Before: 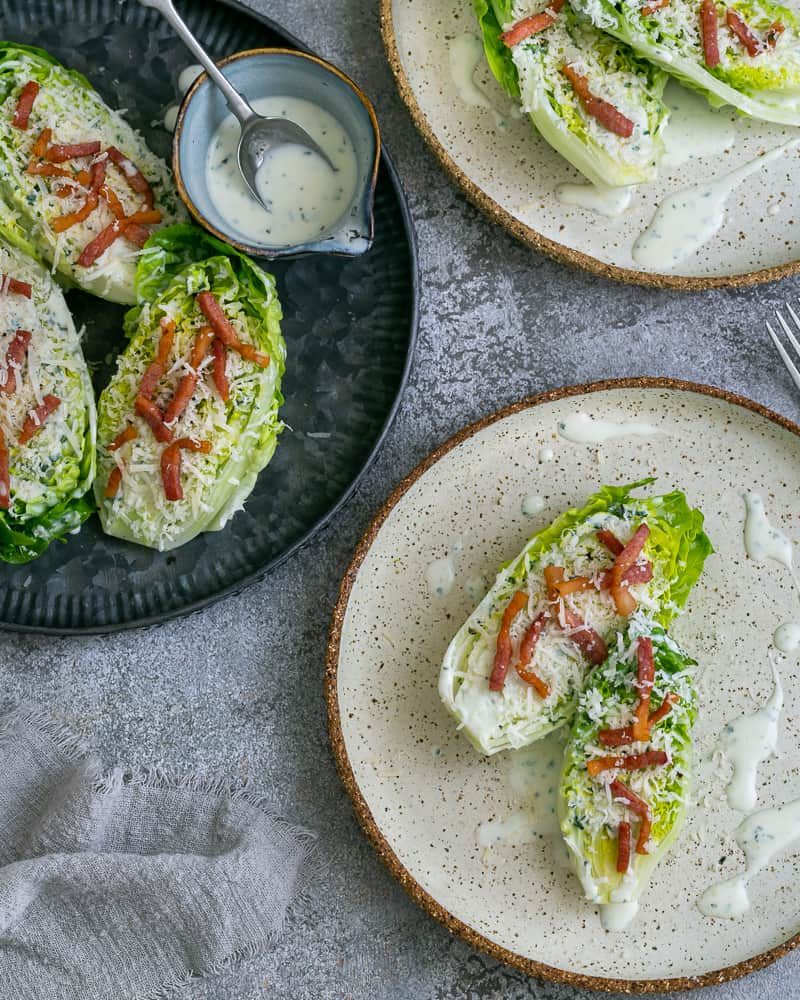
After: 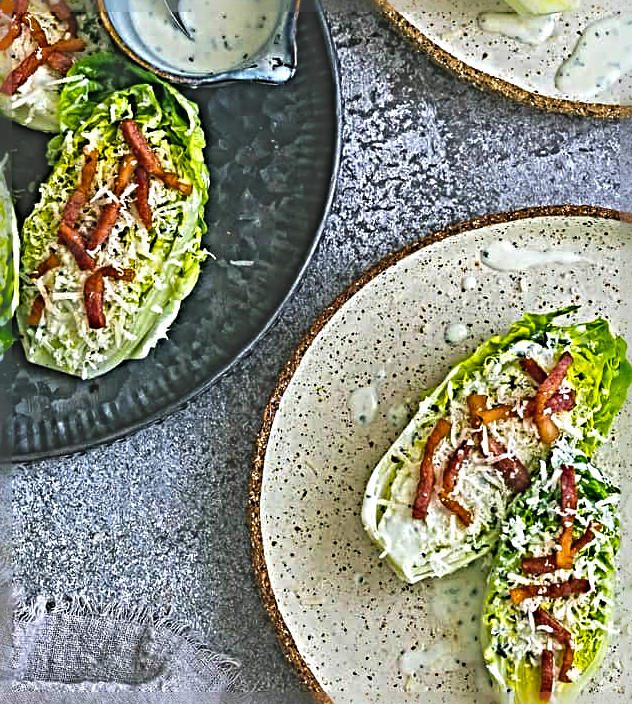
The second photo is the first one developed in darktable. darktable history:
sharpen: radius 6.253, amount 1.813, threshold 0.044
crop: left 9.659%, top 17.238%, right 11.237%, bottom 12.32%
exposure: black level correction -0.041, exposure 0.06 EV, compensate highlight preservation false
color balance rgb: shadows lift › luminance -9.362%, global offset › hue 170.99°, perceptual saturation grading › global saturation 33.033%, global vibrance 29.251%
